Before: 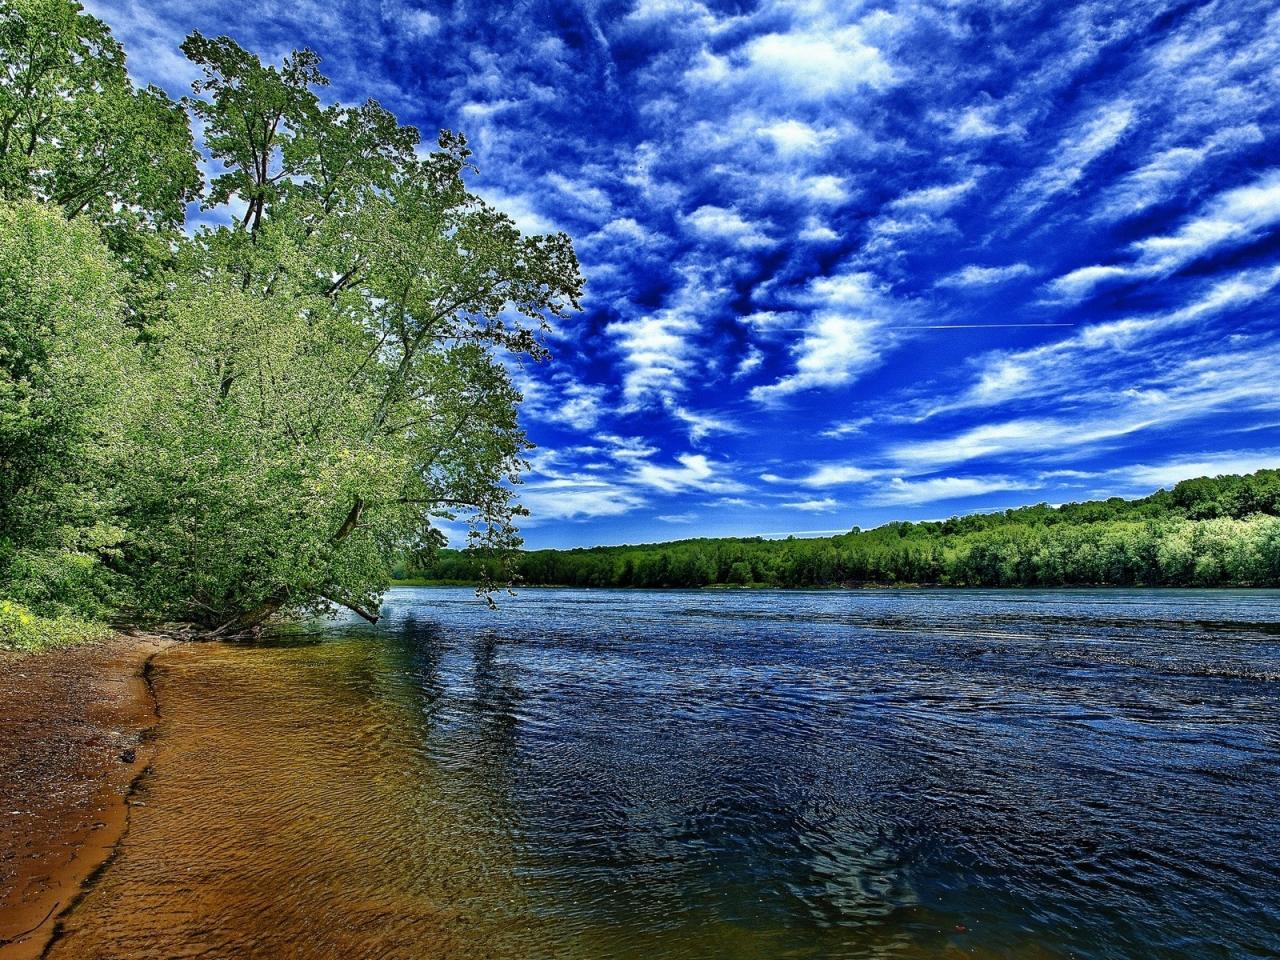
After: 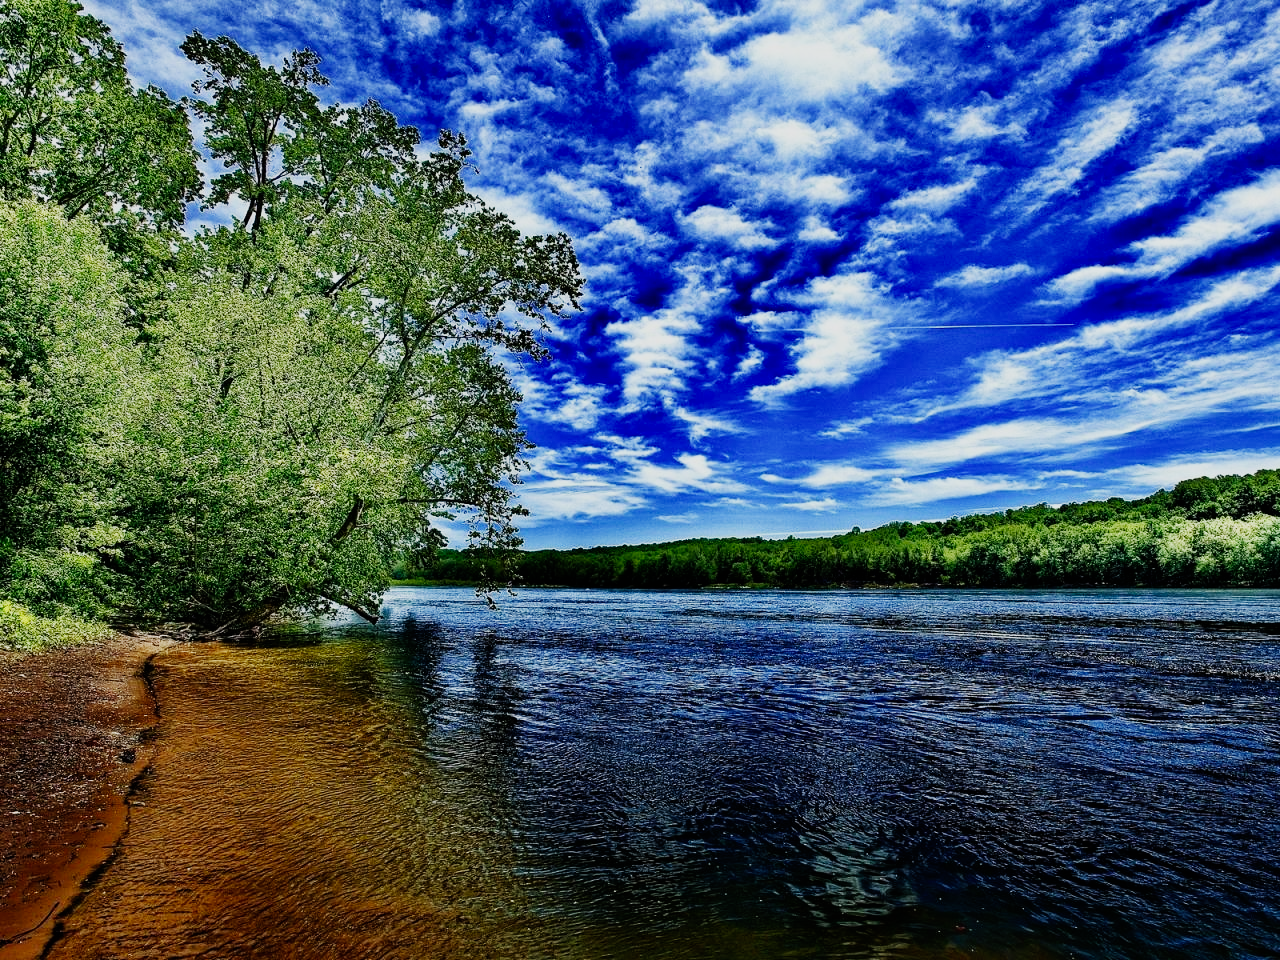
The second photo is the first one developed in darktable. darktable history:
sigmoid: contrast 1.8, skew -0.2, preserve hue 0%, red attenuation 0.1, red rotation 0.035, green attenuation 0.1, green rotation -0.017, blue attenuation 0.15, blue rotation -0.052, base primaries Rec2020
